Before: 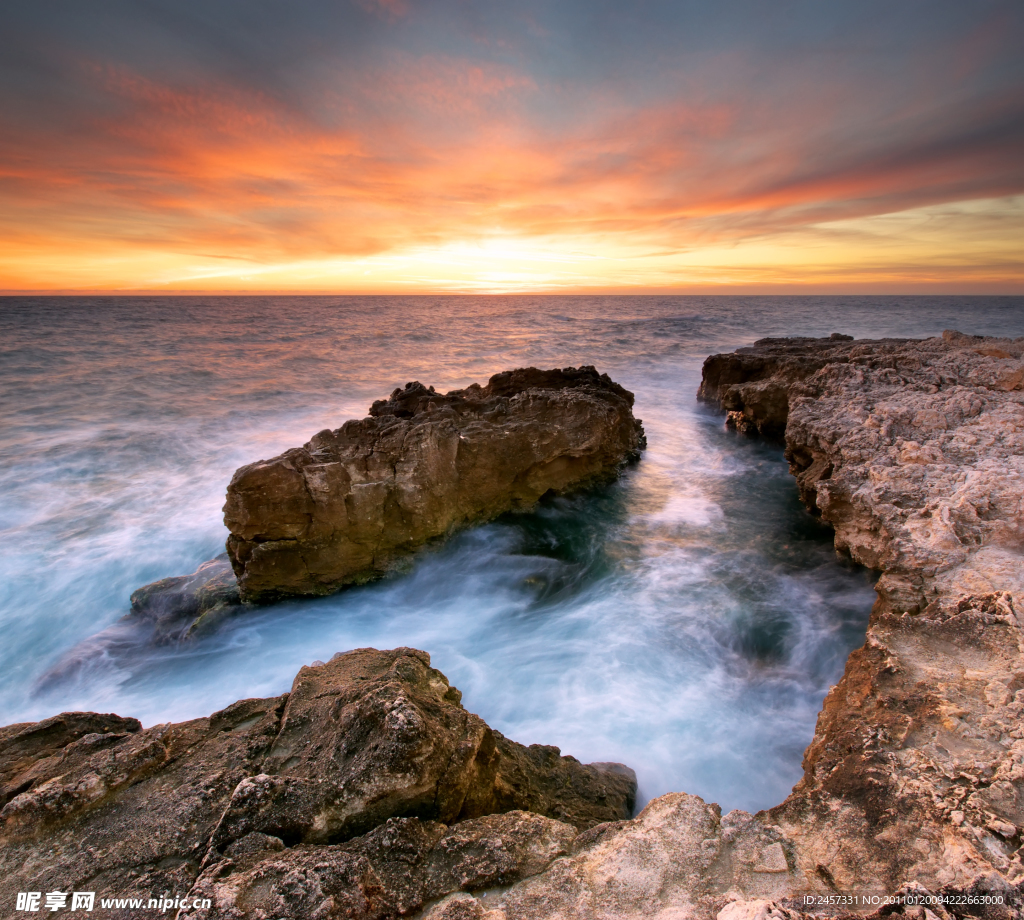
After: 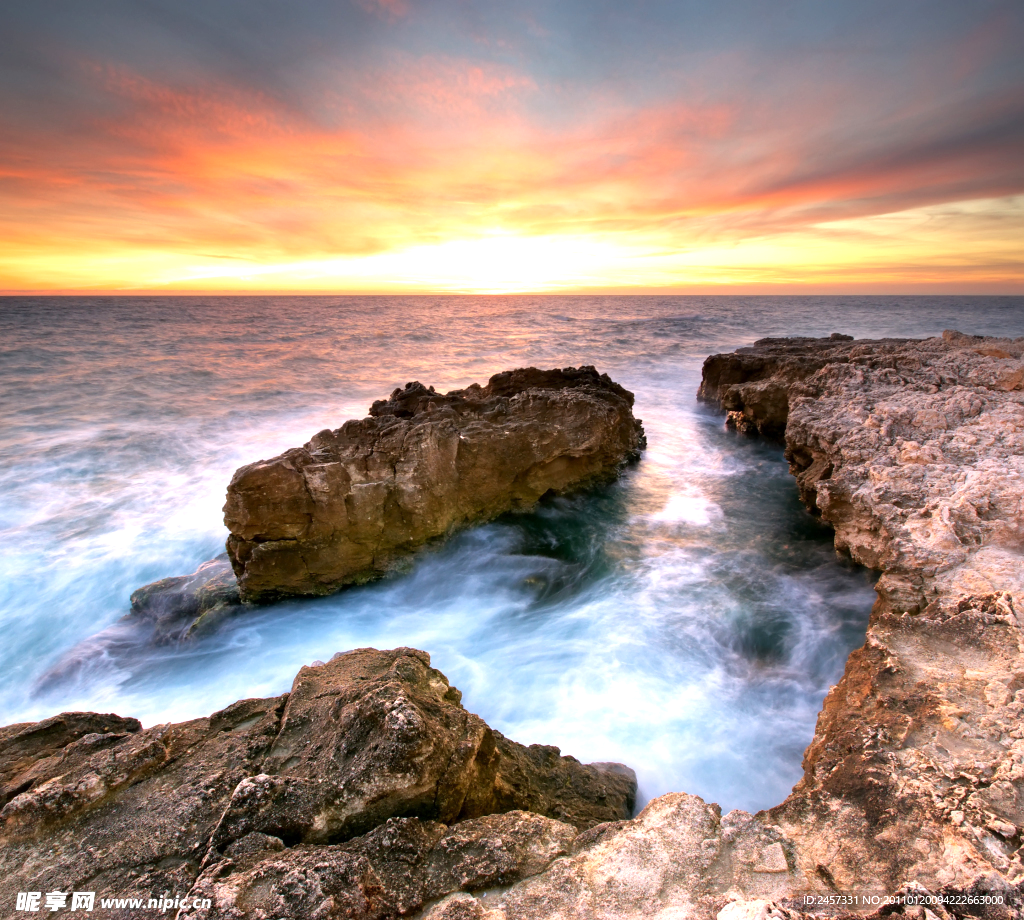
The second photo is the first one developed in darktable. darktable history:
tone equalizer: -8 EV -0.738 EV, -7 EV -0.714 EV, -6 EV -0.577 EV, -5 EV -0.407 EV, -3 EV 0.374 EV, -2 EV 0.6 EV, -1 EV 0.676 EV, +0 EV 0.734 EV, smoothing diameter 24.92%, edges refinement/feathering 7.47, preserve details guided filter
